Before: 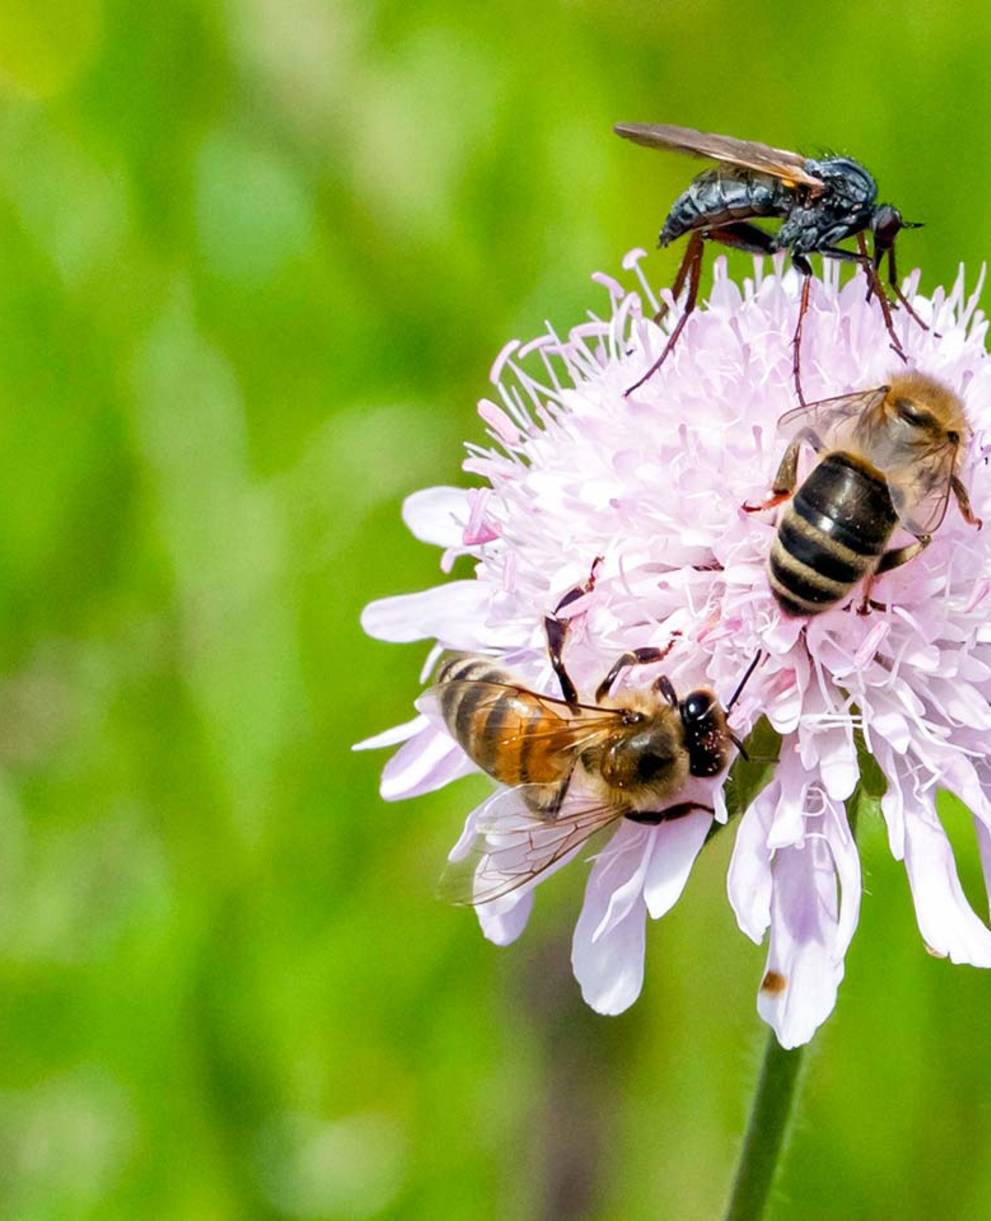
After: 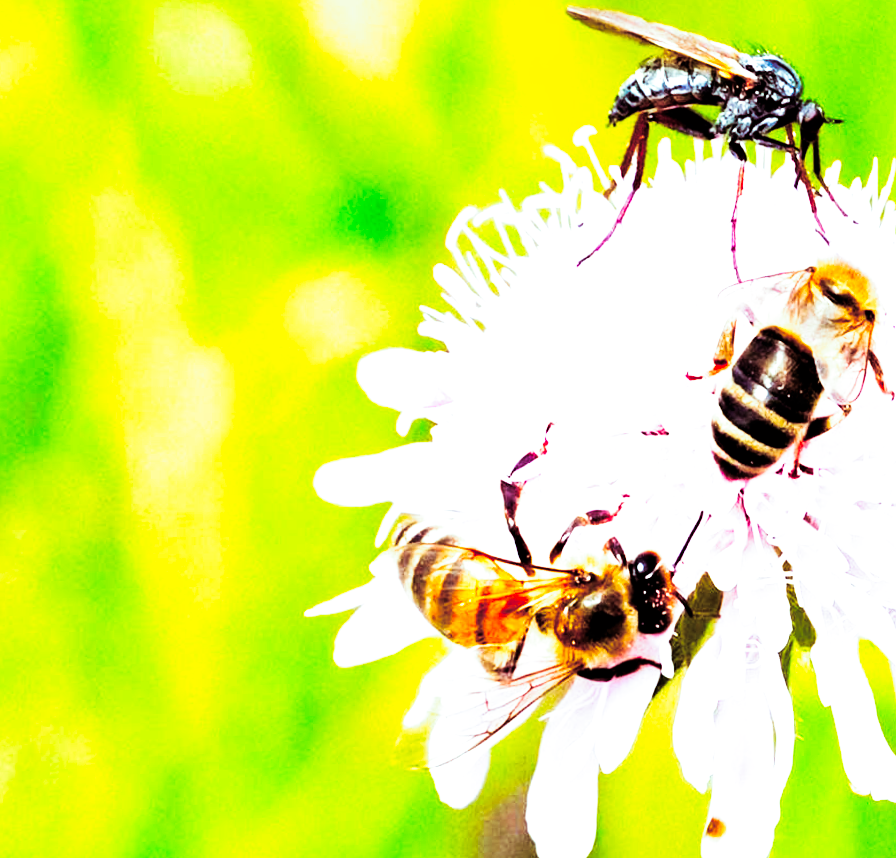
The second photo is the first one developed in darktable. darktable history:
tone curve: curves: ch0 [(0, 0) (0.003, 0.002) (0.011, 0.002) (0.025, 0.002) (0.044, 0.002) (0.069, 0.002) (0.1, 0.003) (0.136, 0.008) (0.177, 0.03) (0.224, 0.058) (0.277, 0.139) (0.335, 0.233) (0.399, 0.363) (0.468, 0.506) (0.543, 0.649) (0.623, 0.781) (0.709, 0.88) (0.801, 0.956) (0.898, 0.994) (1, 1)], preserve colors none
exposure: black level correction 0, exposure 1 EV, compensate exposure bias true, compensate highlight preservation false
split-toning: highlights › hue 180°
vibrance: on, module defaults
crop: left 8.155%, top 6.611%, bottom 15.385%
rotate and perspective: rotation -0.013°, lens shift (vertical) -0.027, lens shift (horizontal) 0.178, crop left 0.016, crop right 0.989, crop top 0.082, crop bottom 0.918
contrast brightness saturation: contrast 0.04, saturation 0.16
